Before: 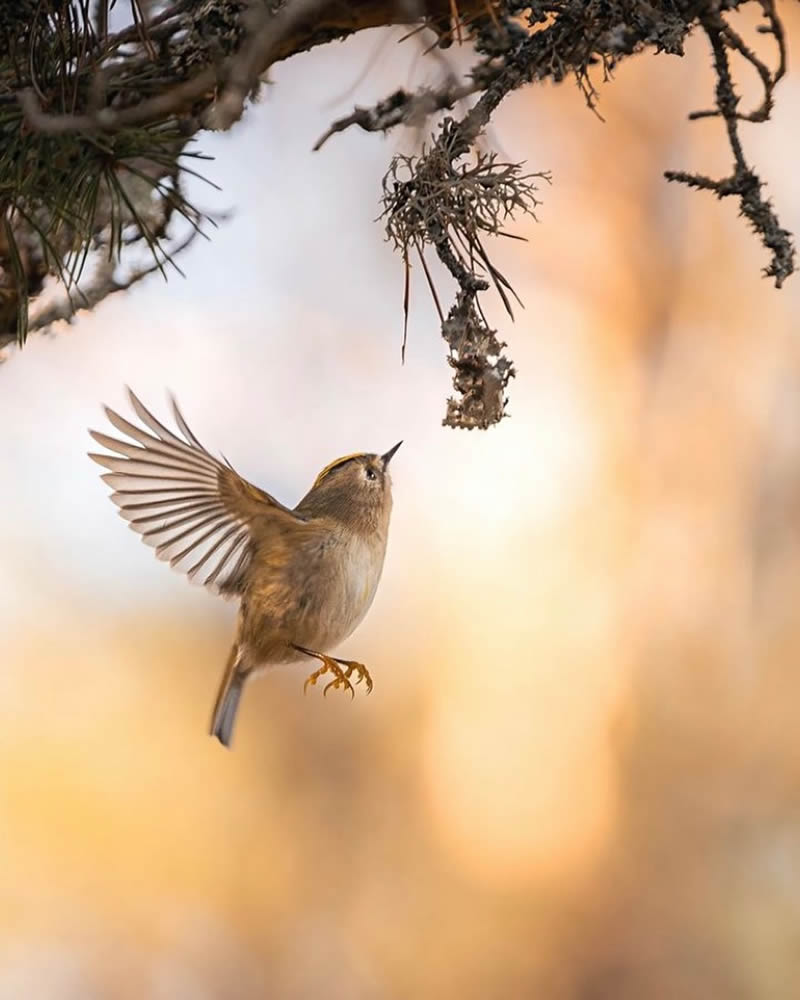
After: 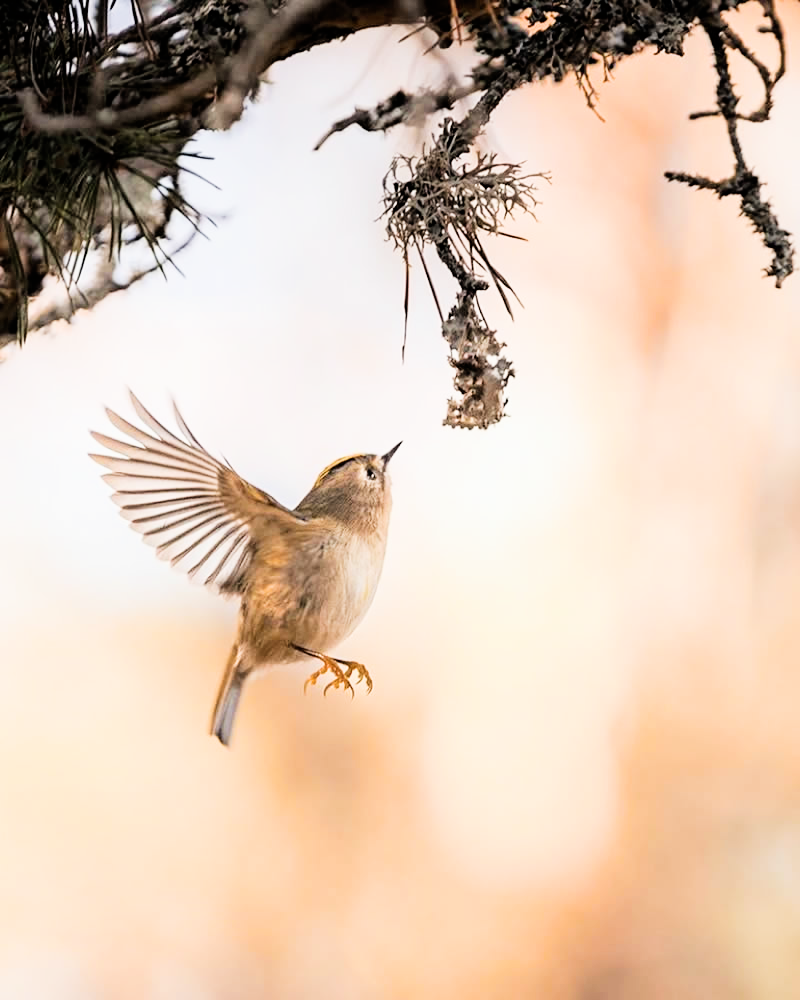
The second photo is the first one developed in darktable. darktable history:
exposure: black level correction 0, exposure 1 EV, compensate highlight preservation false
filmic rgb: black relative exposure -5 EV, hardness 2.88, contrast 1.4, highlights saturation mix -30%
